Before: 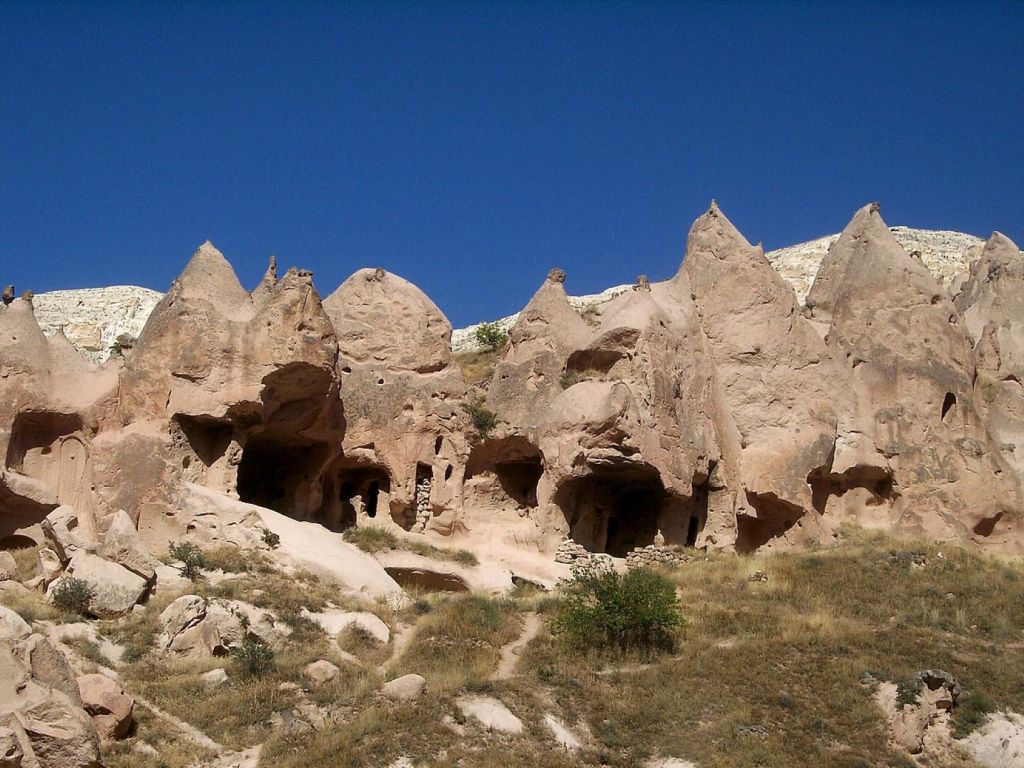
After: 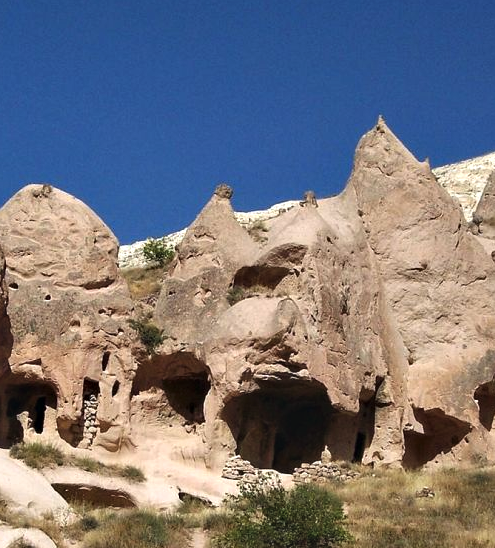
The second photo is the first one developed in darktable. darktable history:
crop: left 32.536%, top 11%, right 18.757%, bottom 17.585%
exposure: black level correction -0.009, exposure 0.067 EV, compensate highlight preservation false
contrast equalizer: y [[0.6 ×6], [0.55 ×6], [0 ×6], [0 ×6], [0 ×6]], mix 0.588
